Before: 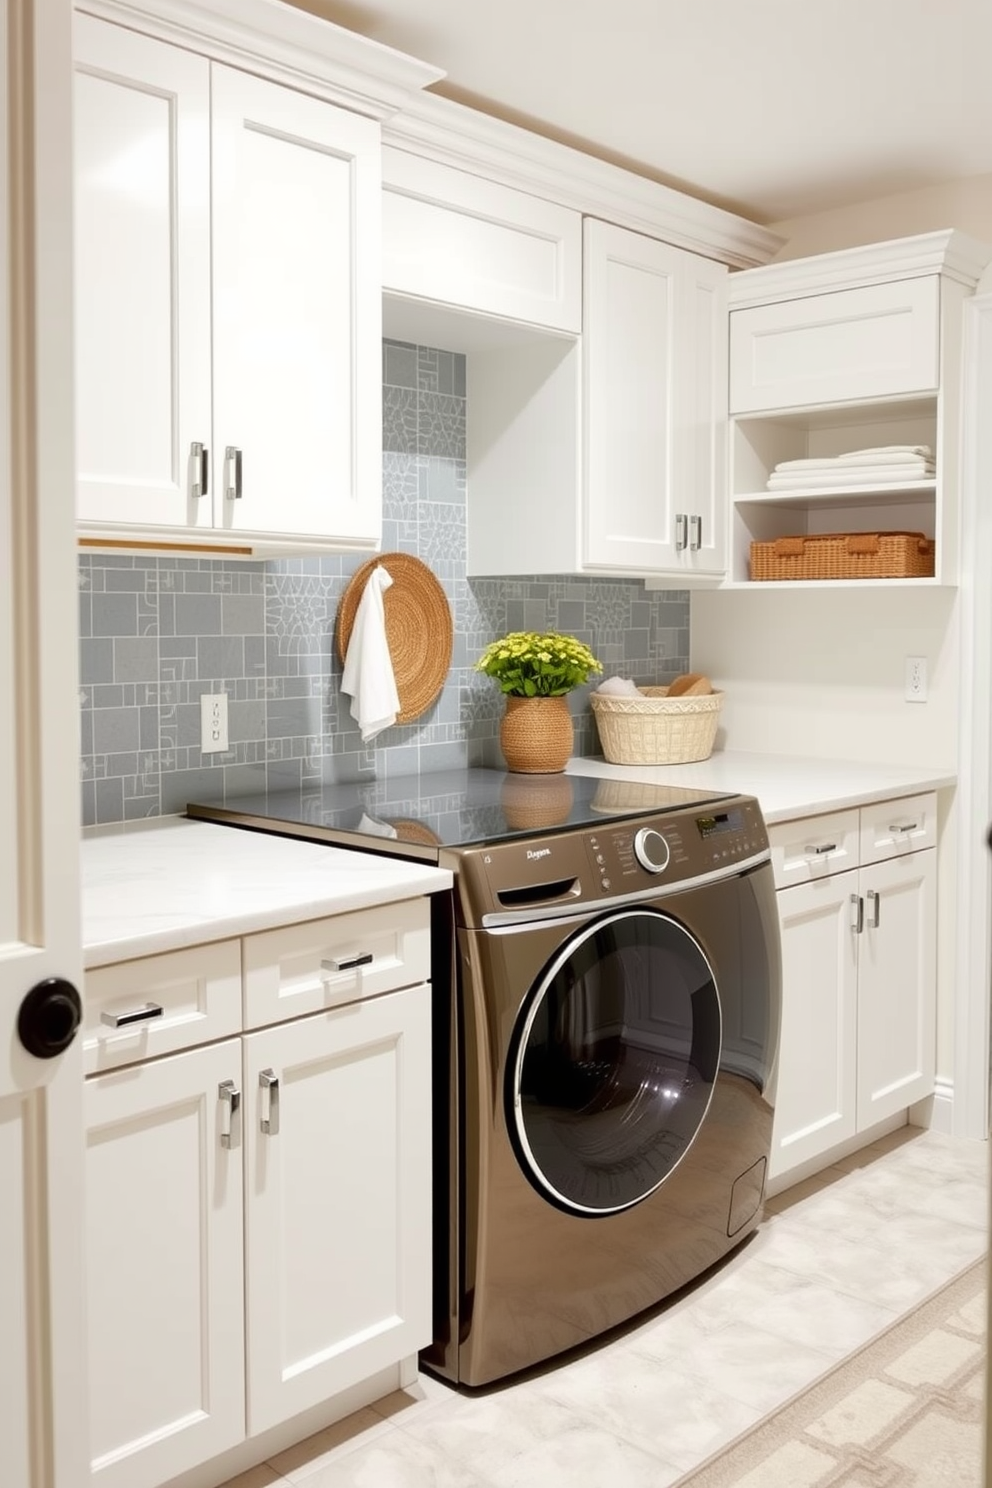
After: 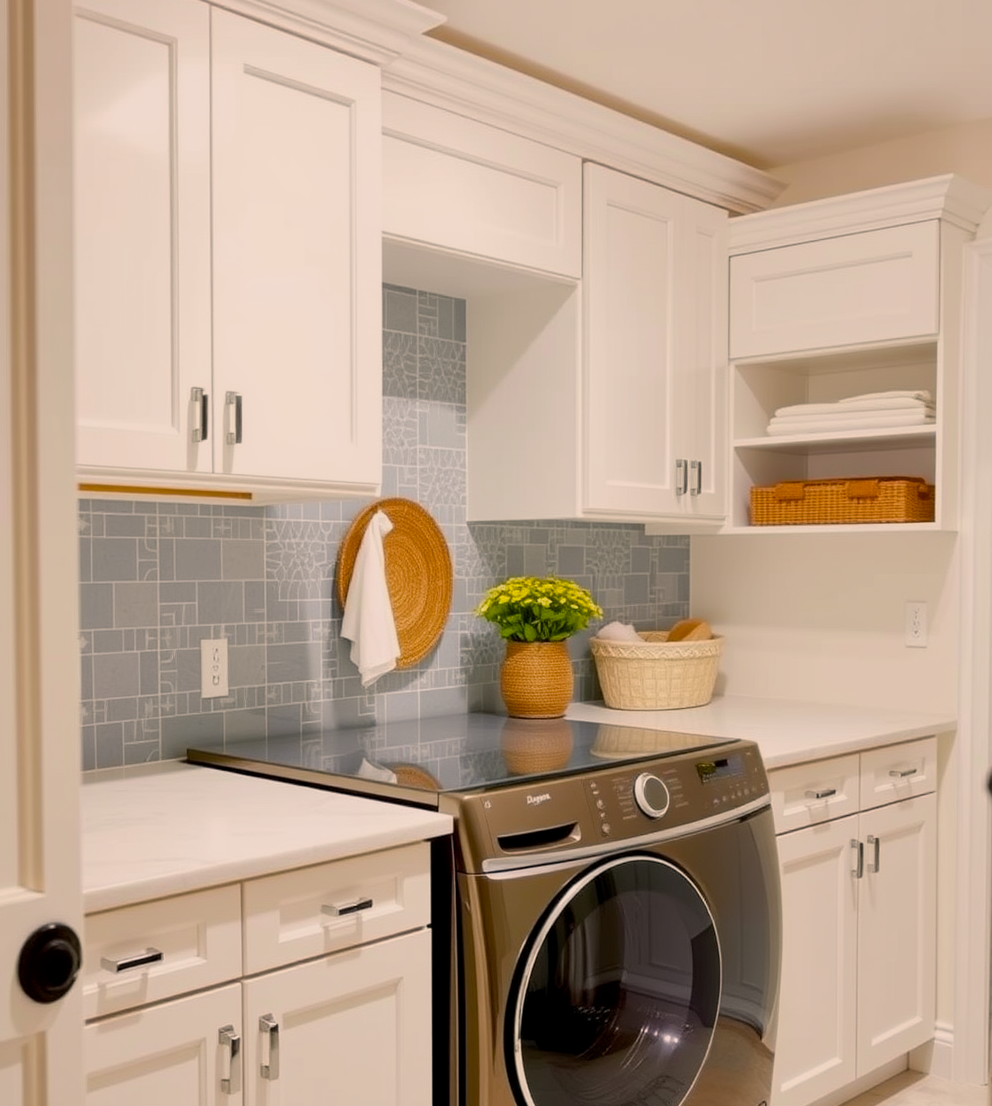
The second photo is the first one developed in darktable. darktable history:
tone equalizer: on, module defaults
crop: top 3.757%, bottom 21.587%
color balance rgb: highlights gain › chroma 3.023%, highlights gain › hue 54.5°, linear chroma grading › mid-tones 7.814%, perceptual saturation grading › global saturation 29.593%, contrast -9.39%
exposure: black level correction 0.001, exposure -0.199 EV, compensate highlight preservation false
